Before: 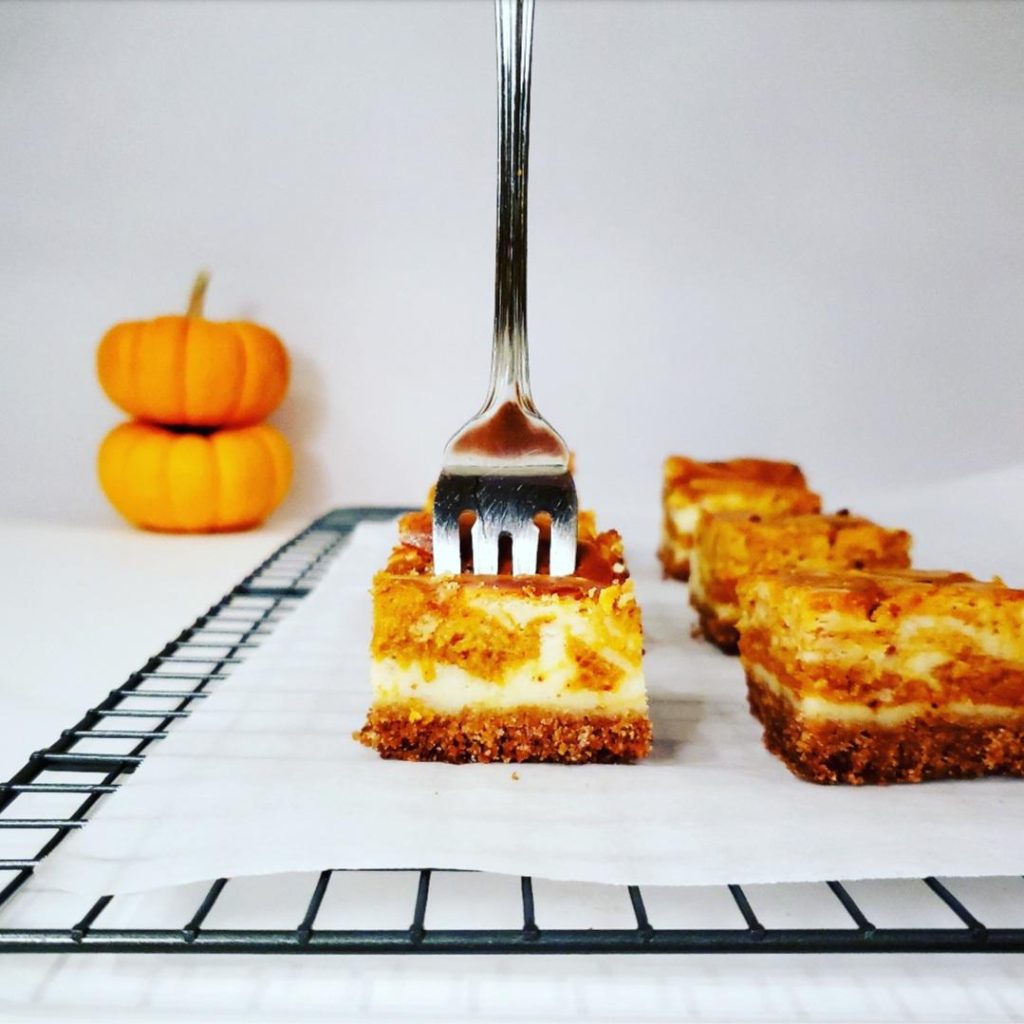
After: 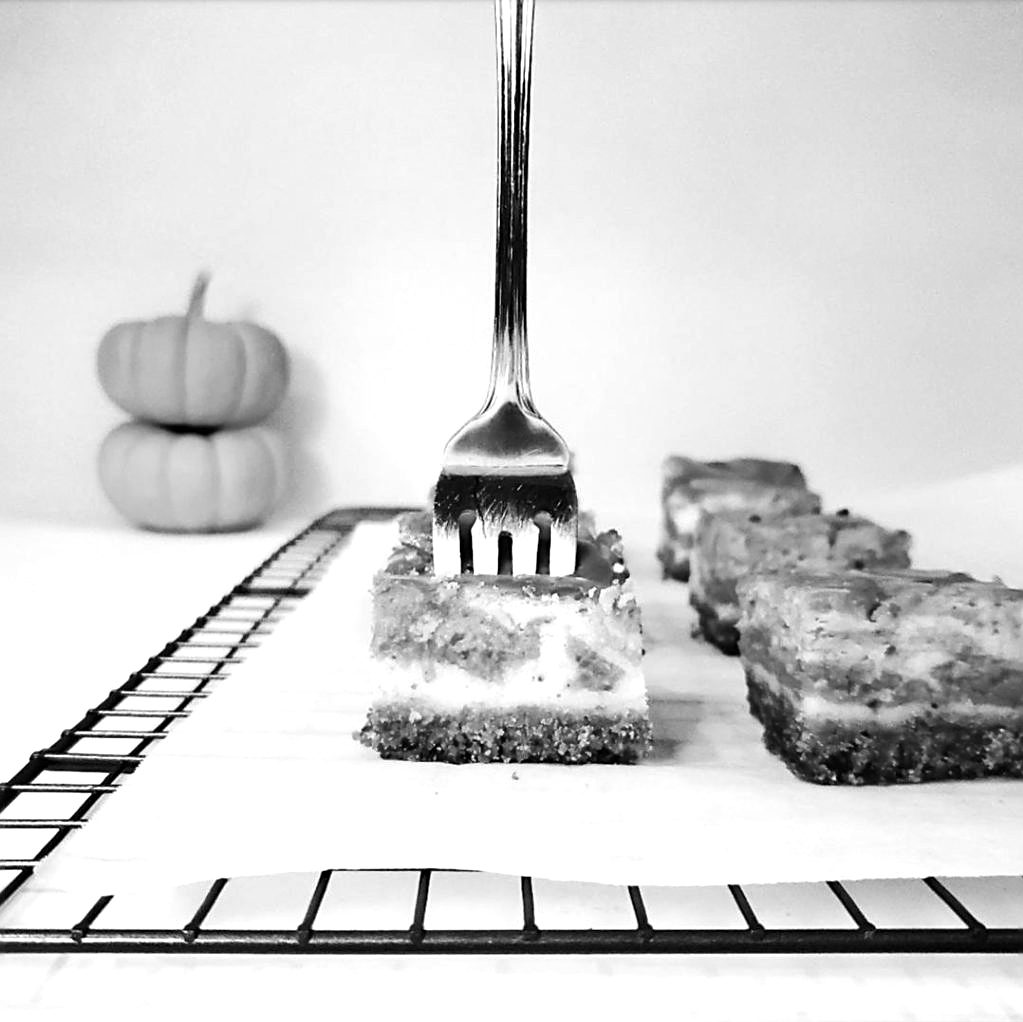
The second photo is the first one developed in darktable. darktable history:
crop: top 0.05%, bottom 0.098%
sharpen: on, module defaults
monochrome: on, module defaults
tone equalizer: -8 EV -0.417 EV, -7 EV -0.389 EV, -6 EV -0.333 EV, -5 EV -0.222 EV, -3 EV 0.222 EV, -2 EV 0.333 EV, -1 EV 0.389 EV, +0 EV 0.417 EV, edges refinement/feathering 500, mask exposure compensation -1.25 EV, preserve details no
